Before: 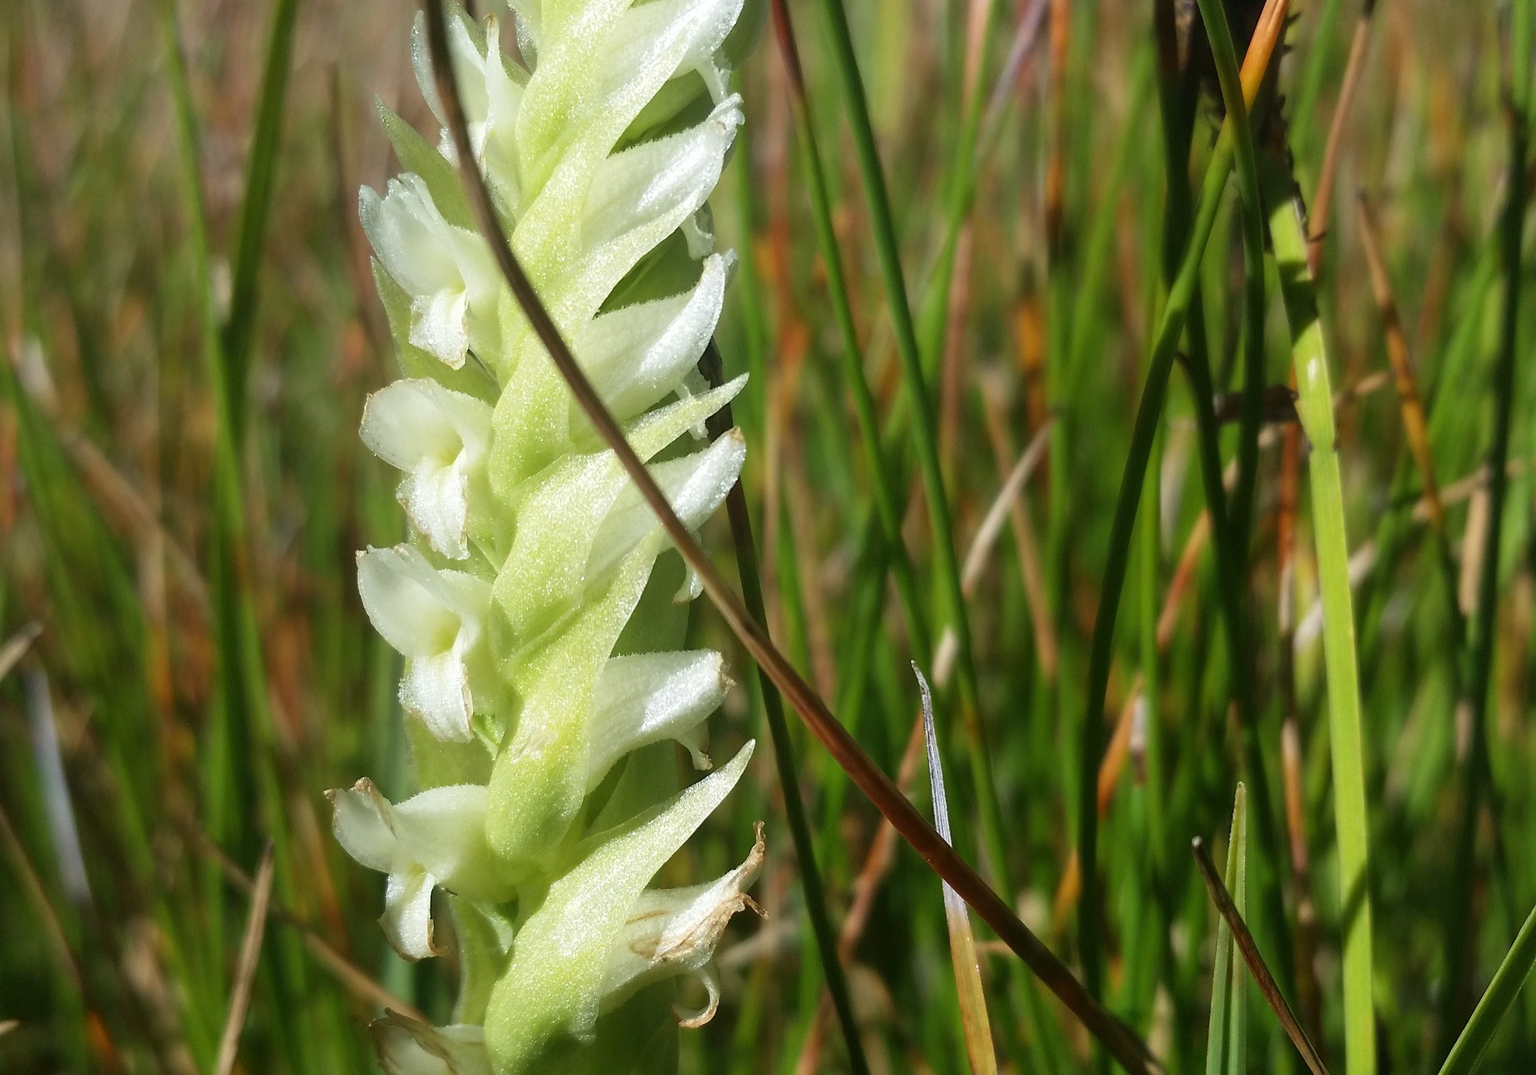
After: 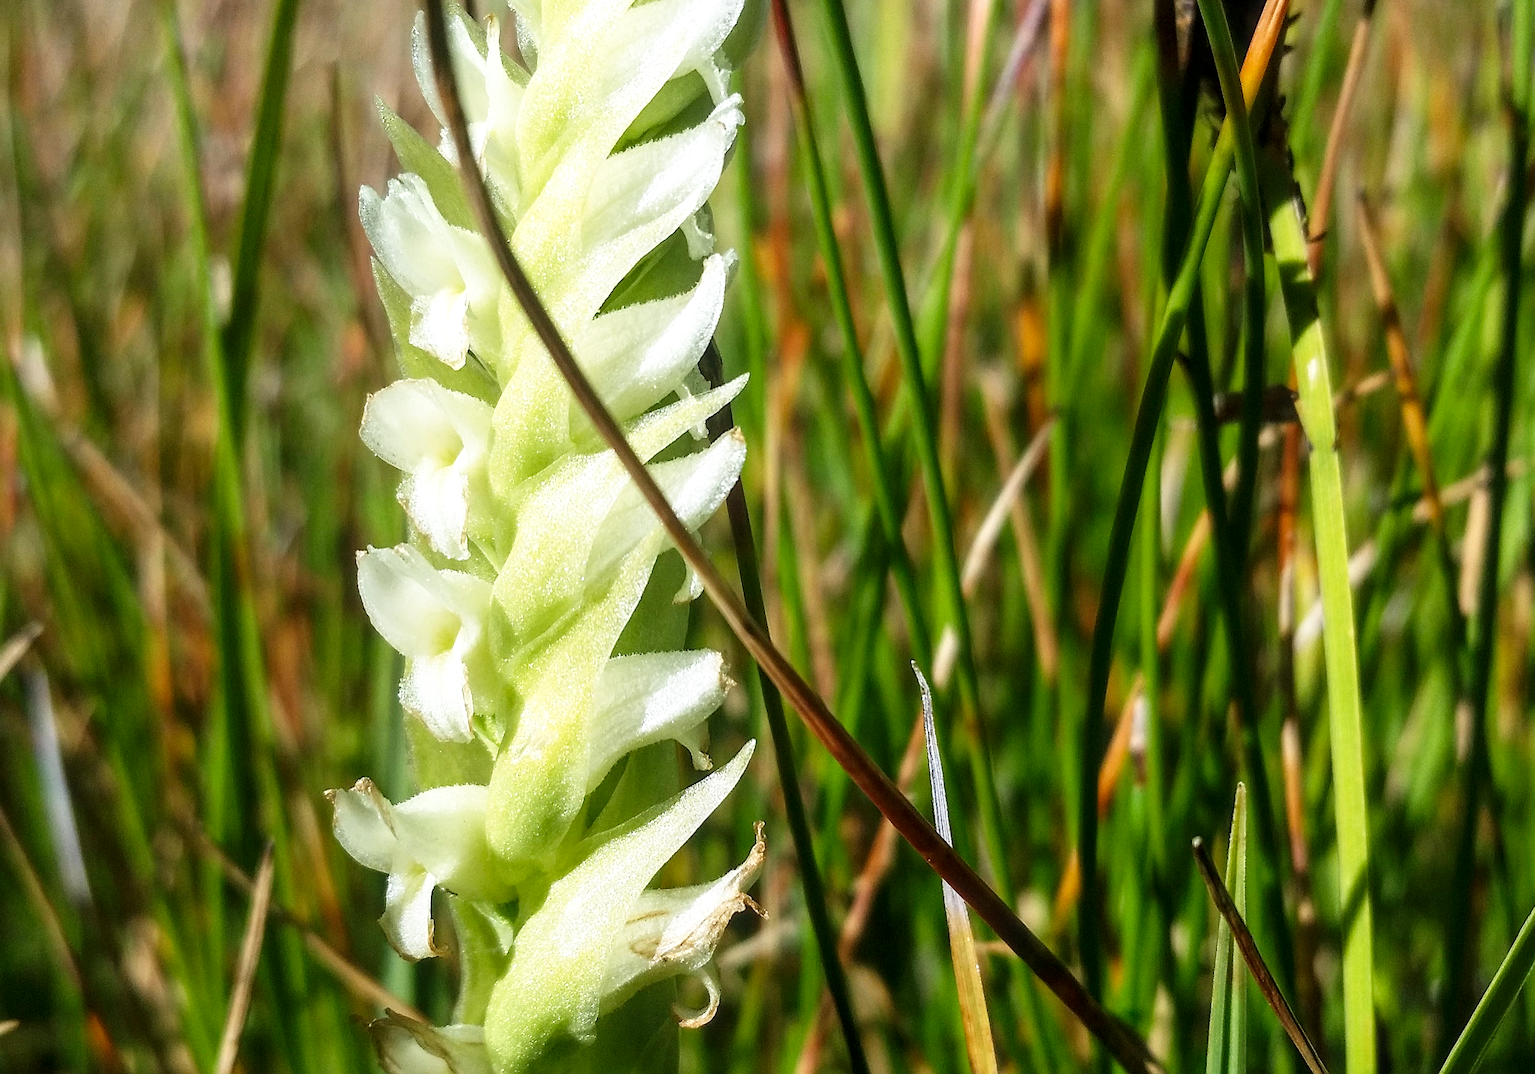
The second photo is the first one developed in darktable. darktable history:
tone curve: curves: ch0 [(0, 0.024) (0.049, 0.038) (0.176, 0.162) (0.311, 0.337) (0.416, 0.471) (0.565, 0.658) (0.817, 0.911) (1, 1)]; ch1 [(0, 0) (0.351, 0.347) (0.446, 0.42) (0.481, 0.463) (0.504, 0.504) (0.522, 0.521) (0.546, 0.563) (0.622, 0.664) (0.728, 0.786) (1, 1)]; ch2 [(0, 0) (0.327, 0.324) (0.427, 0.413) (0.458, 0.444) (0.502, 0.504) (0.526, 0.539) (0.547, 0.581) (0.601, 0.61) (0.76, 0.765) (1, 1)], preserve colors none
exposure: compensate exposure bias true, compensate highlight preservation false
local contrast: detail 130%
sharpen: on, module defaults
